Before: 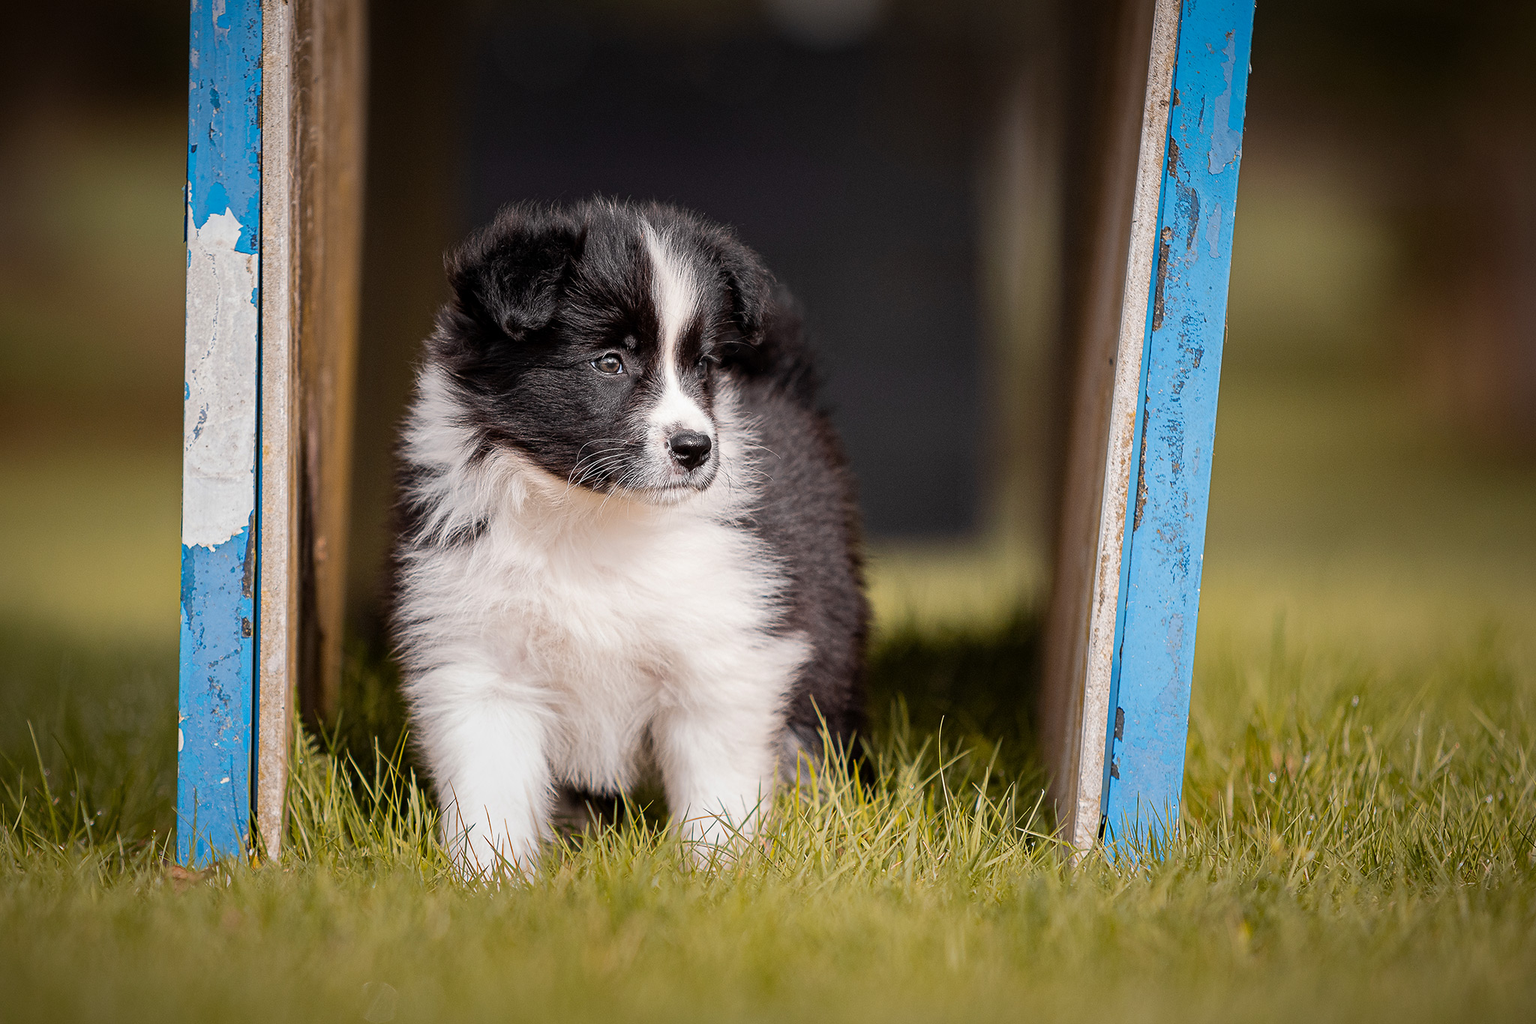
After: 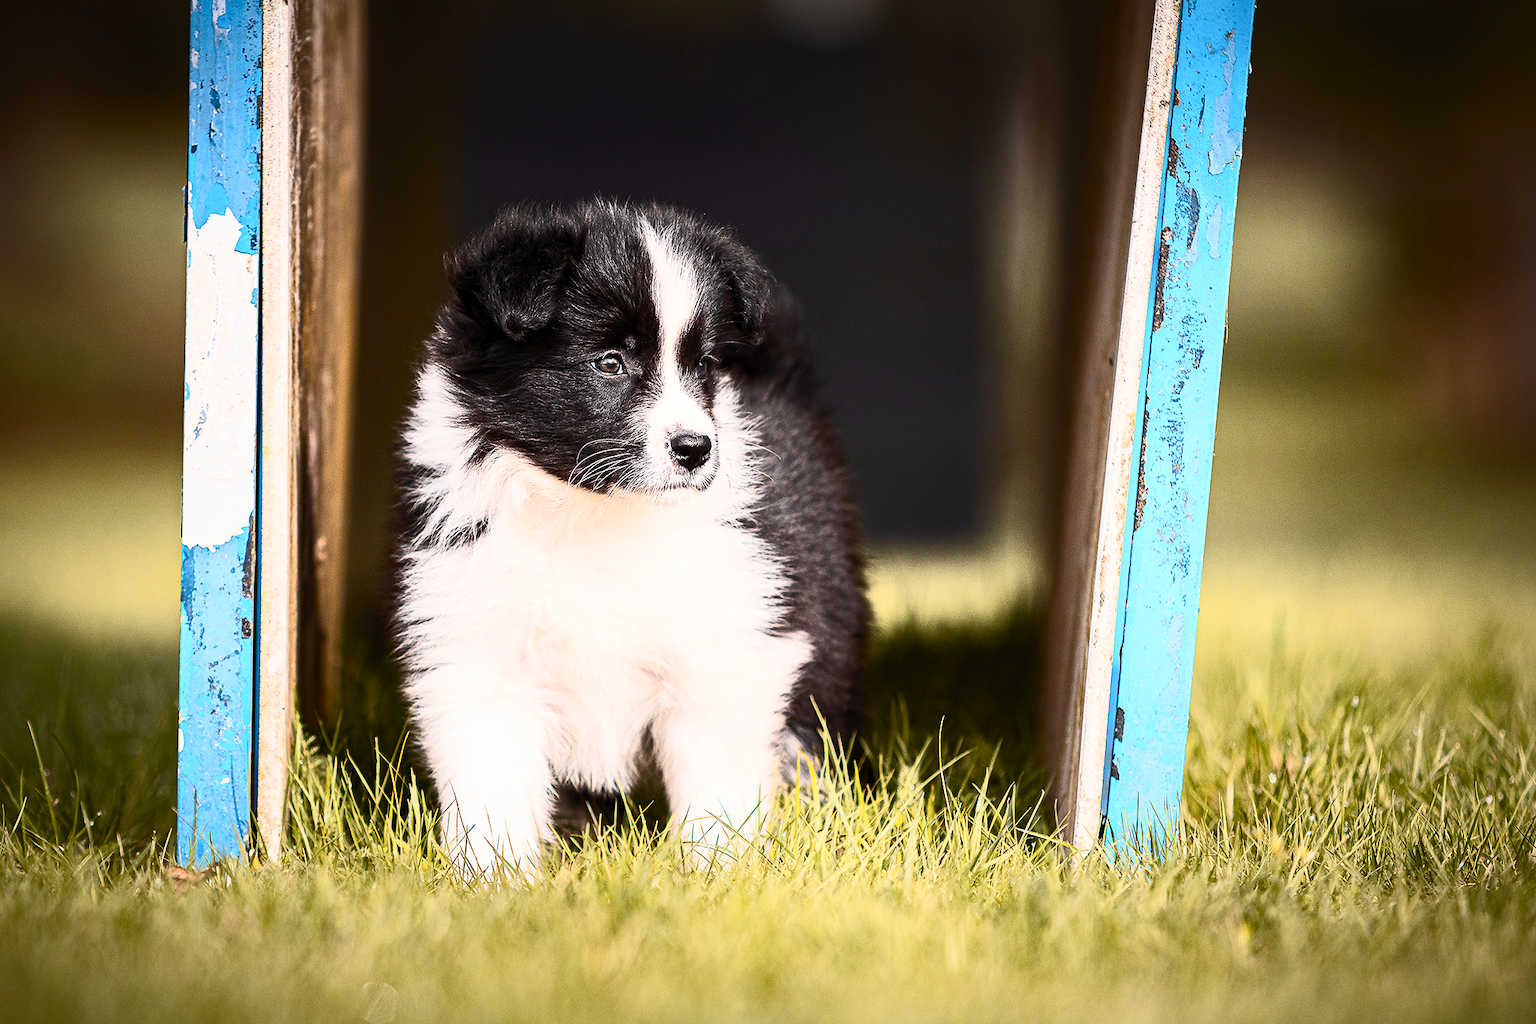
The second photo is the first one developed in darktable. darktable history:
contrast brightness saturation: contrast 0.623, brightness 0.348, saturation 0.15
